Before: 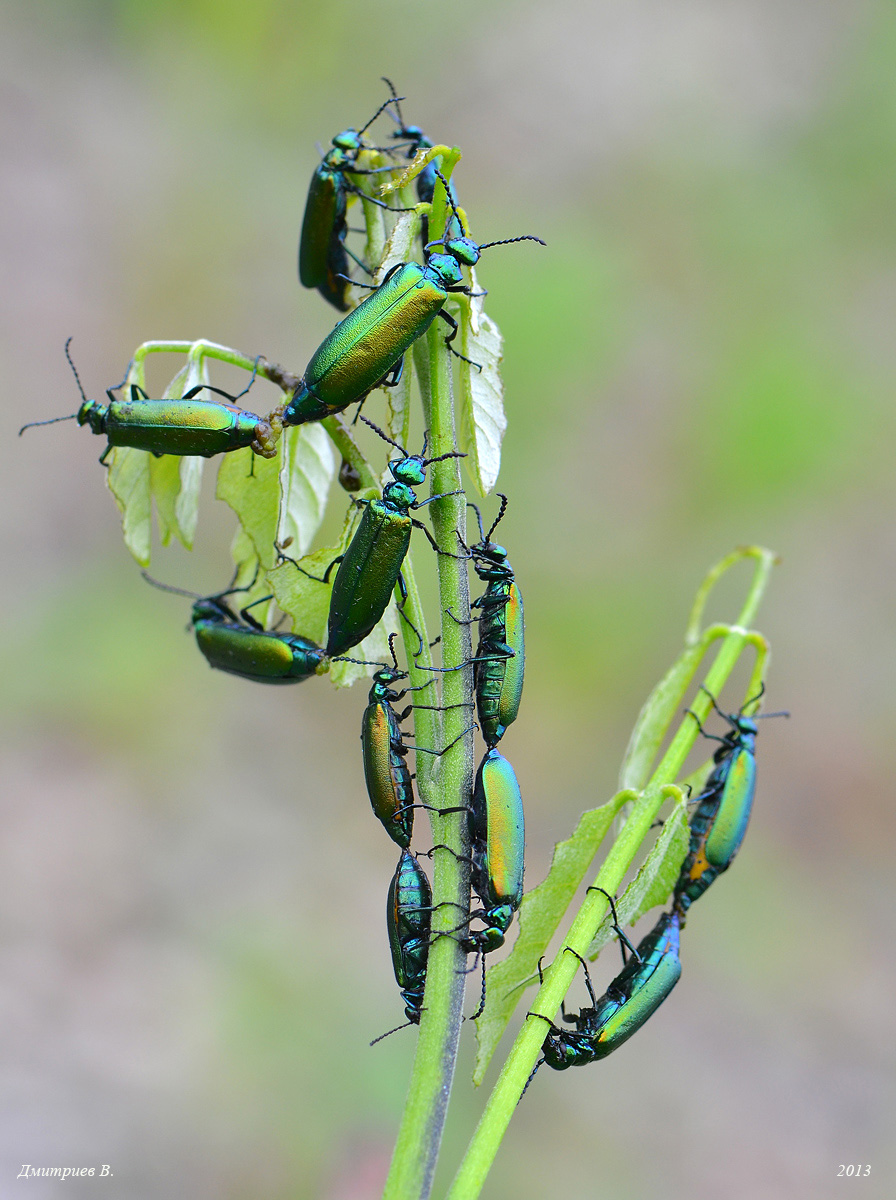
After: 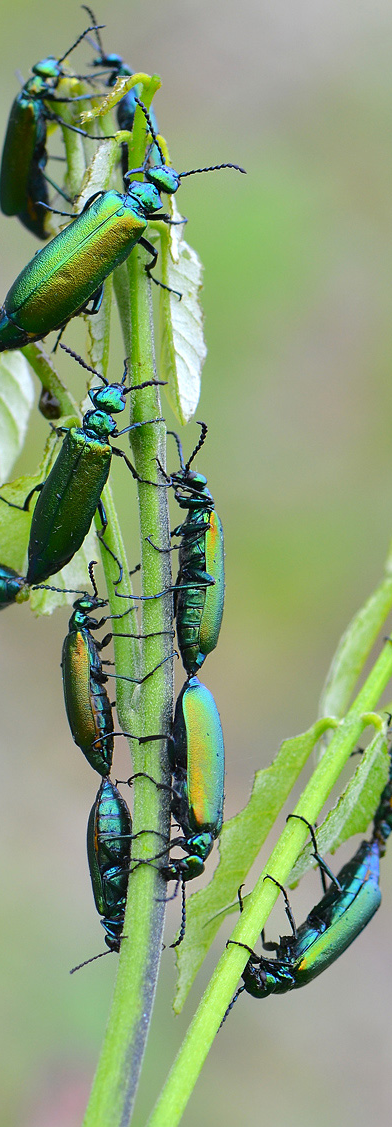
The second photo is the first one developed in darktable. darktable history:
crop: left 33.514%, top 6.024%, right 22.72%
